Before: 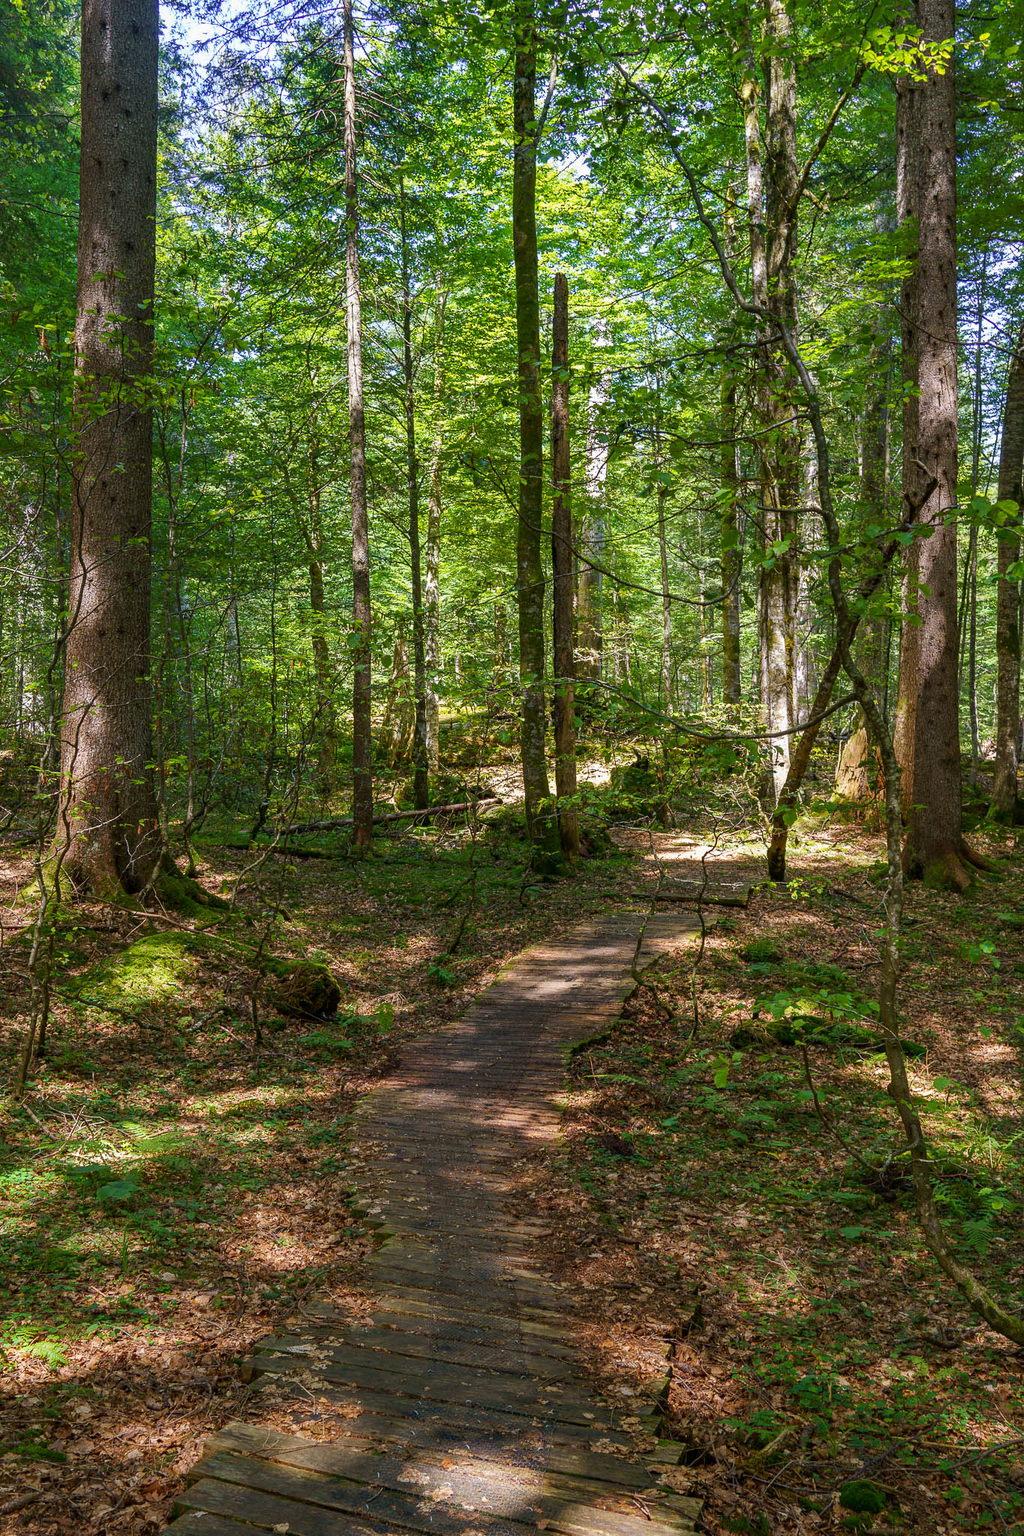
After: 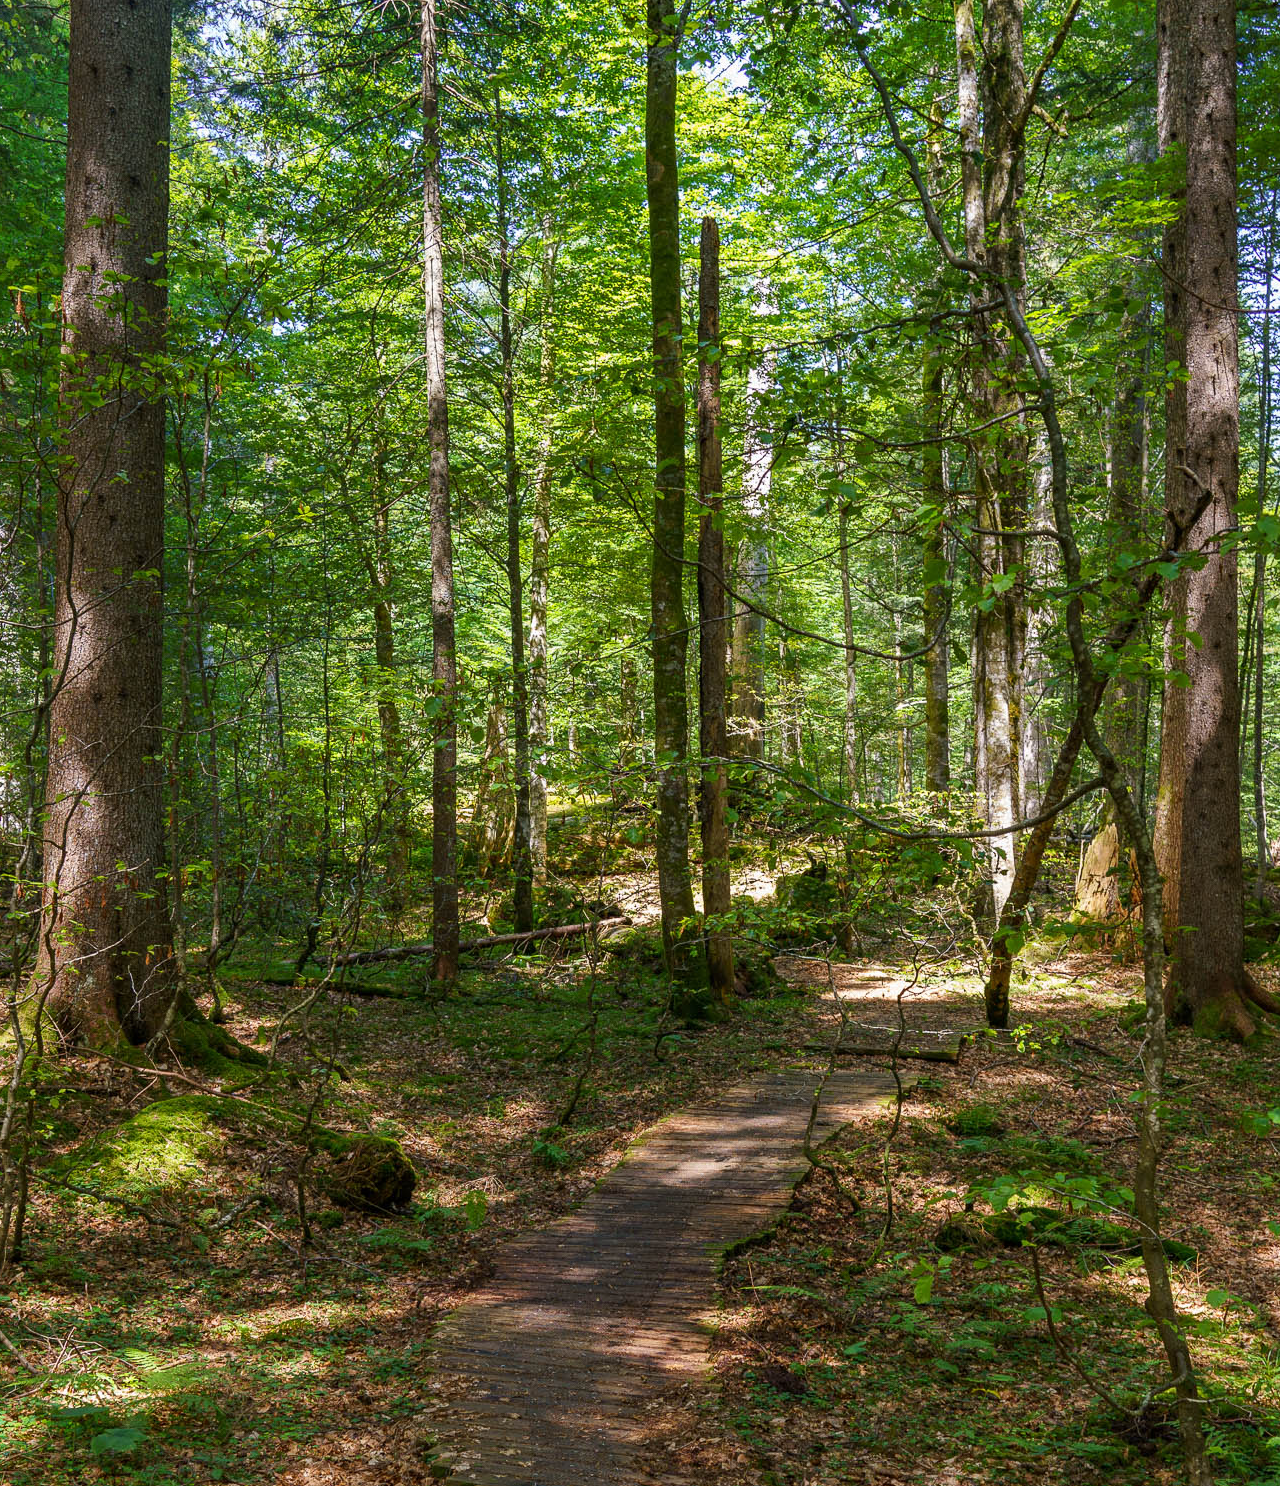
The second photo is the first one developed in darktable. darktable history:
crop: left 2.806%, top 7.224%, right 3.387%, bottom 20.209%
